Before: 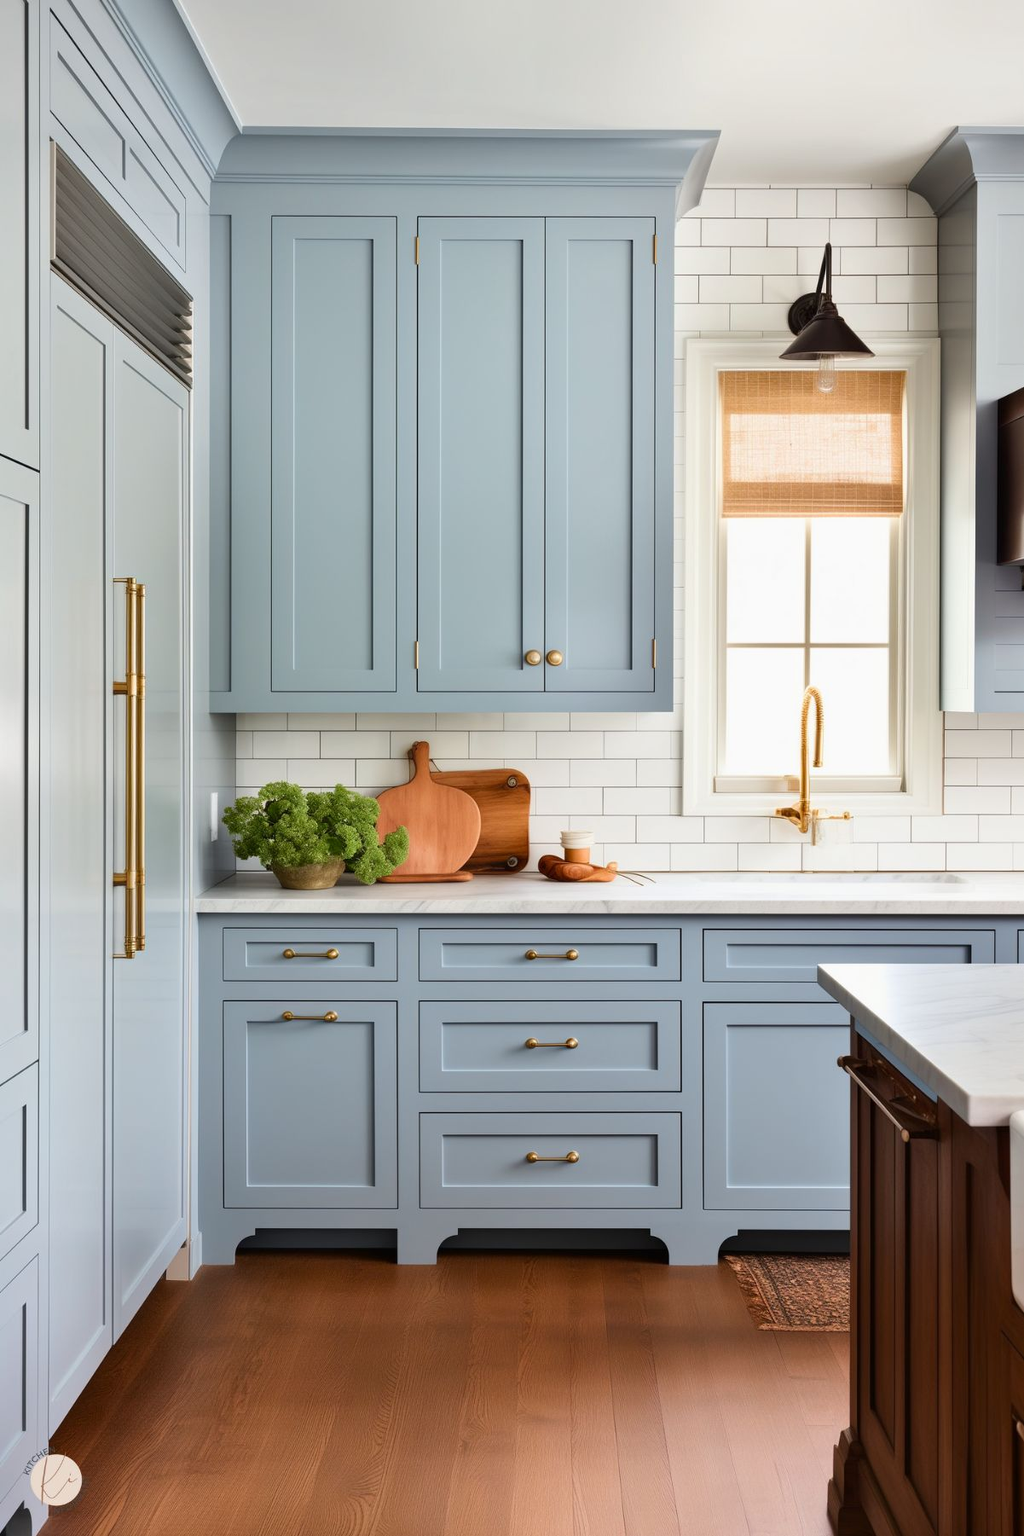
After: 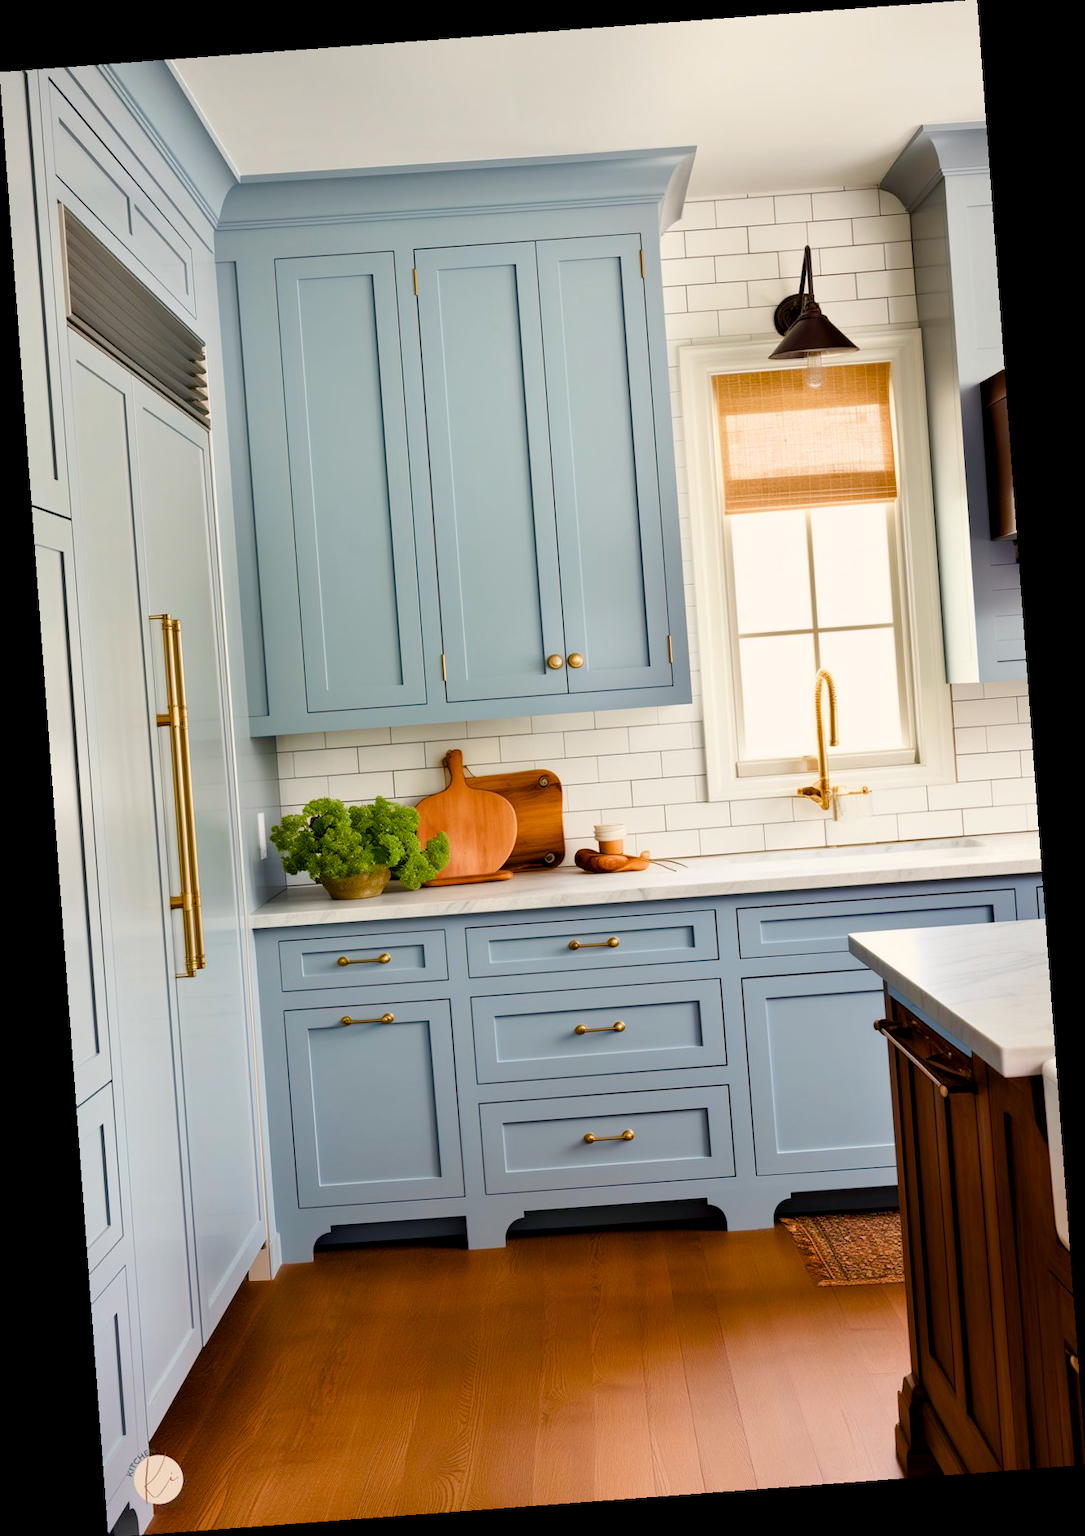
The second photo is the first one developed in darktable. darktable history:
rotate and perspective: rotation -4.25°, automatic cropping off
color balance rgb: shadows lift › chroma 1%, shadows lift › hue 240.84°, highlights gain › chroma 2%, highlights gain › hue 73.2°, global offset › luminance -0.5%, perceptual saturation grading › global saturation 20%, perceptual saturation grading › highlights -25%, perceptual saturation grading › shadows 50%, global vibrance 25.26%
